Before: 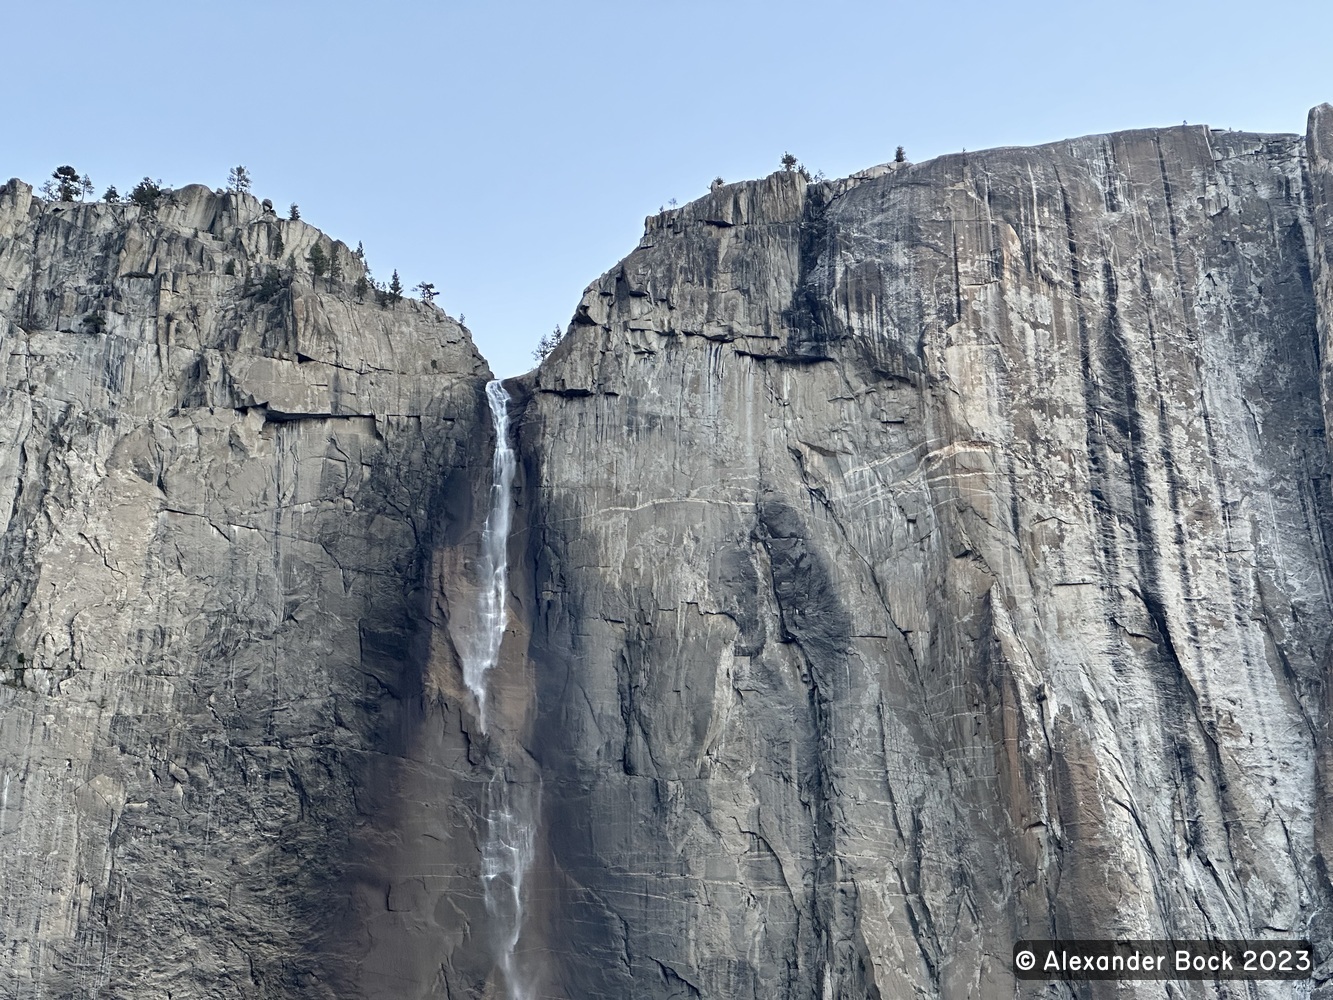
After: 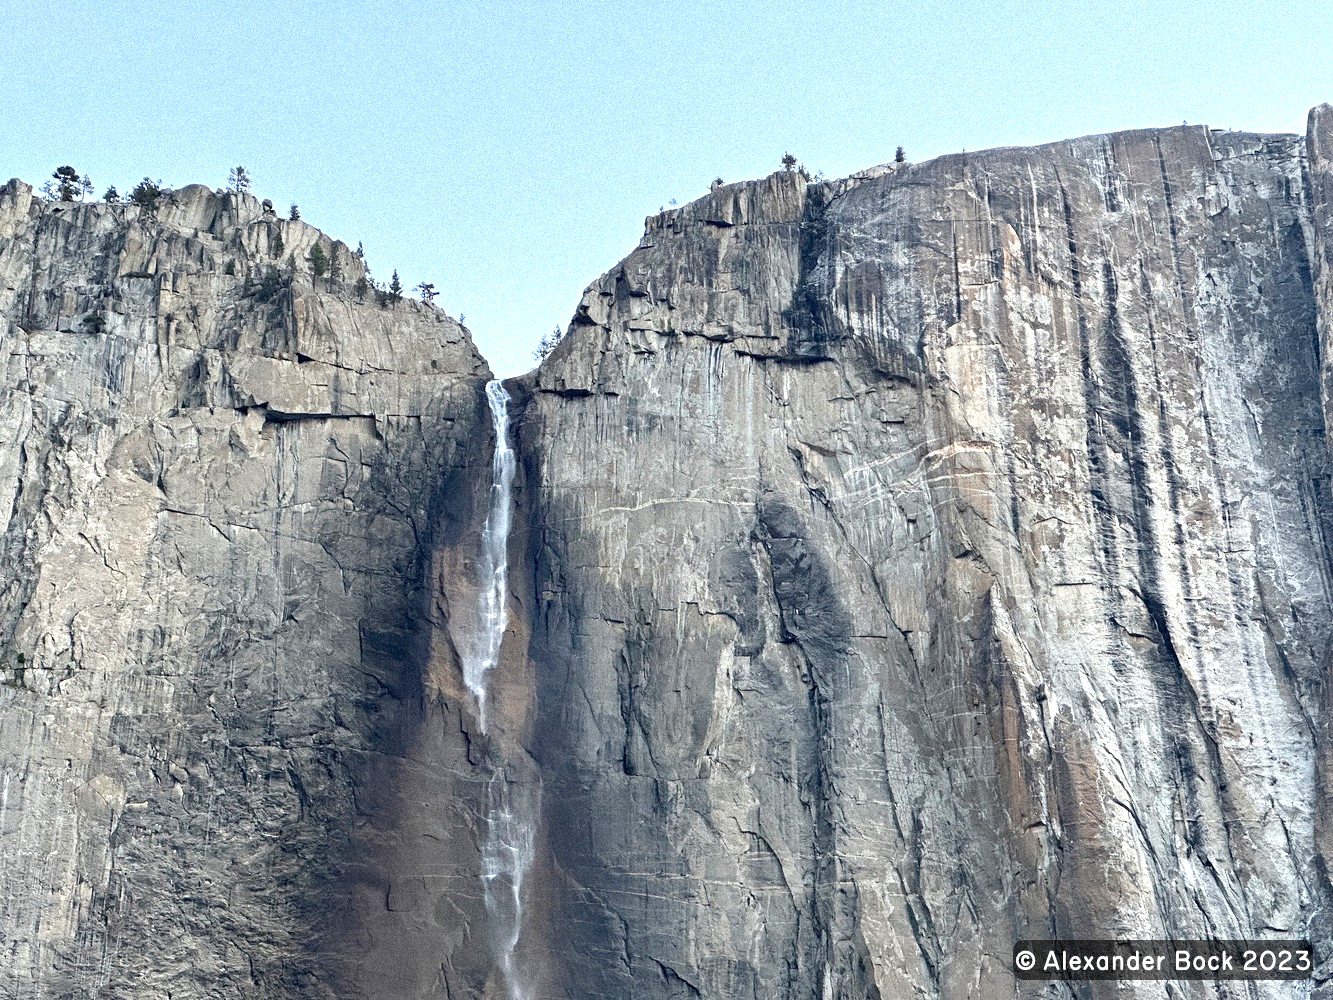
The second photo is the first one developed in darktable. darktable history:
exposure: black level correction 0.001, exposure 0.5 EV, compensate exposure bias true, compensate highlight preservation false
grain: strength 35%, mid-tones bias 0%
